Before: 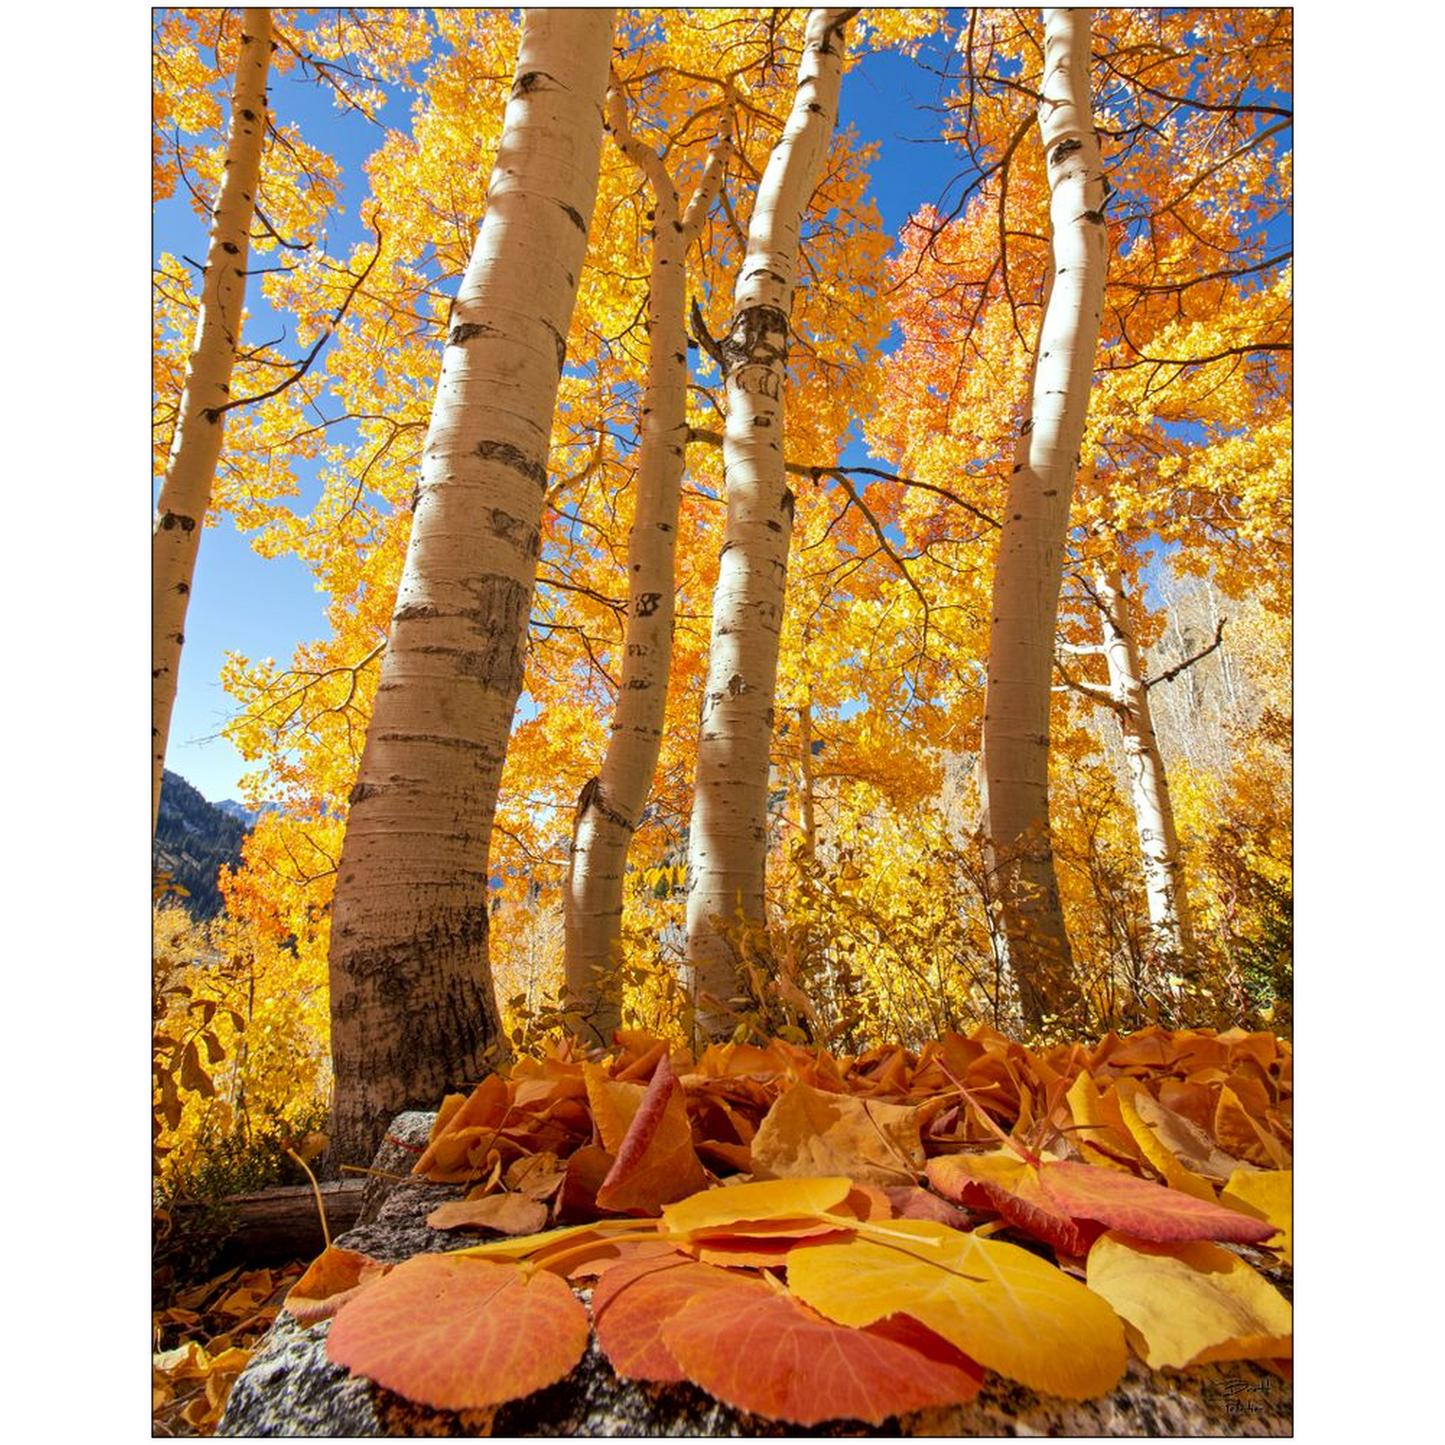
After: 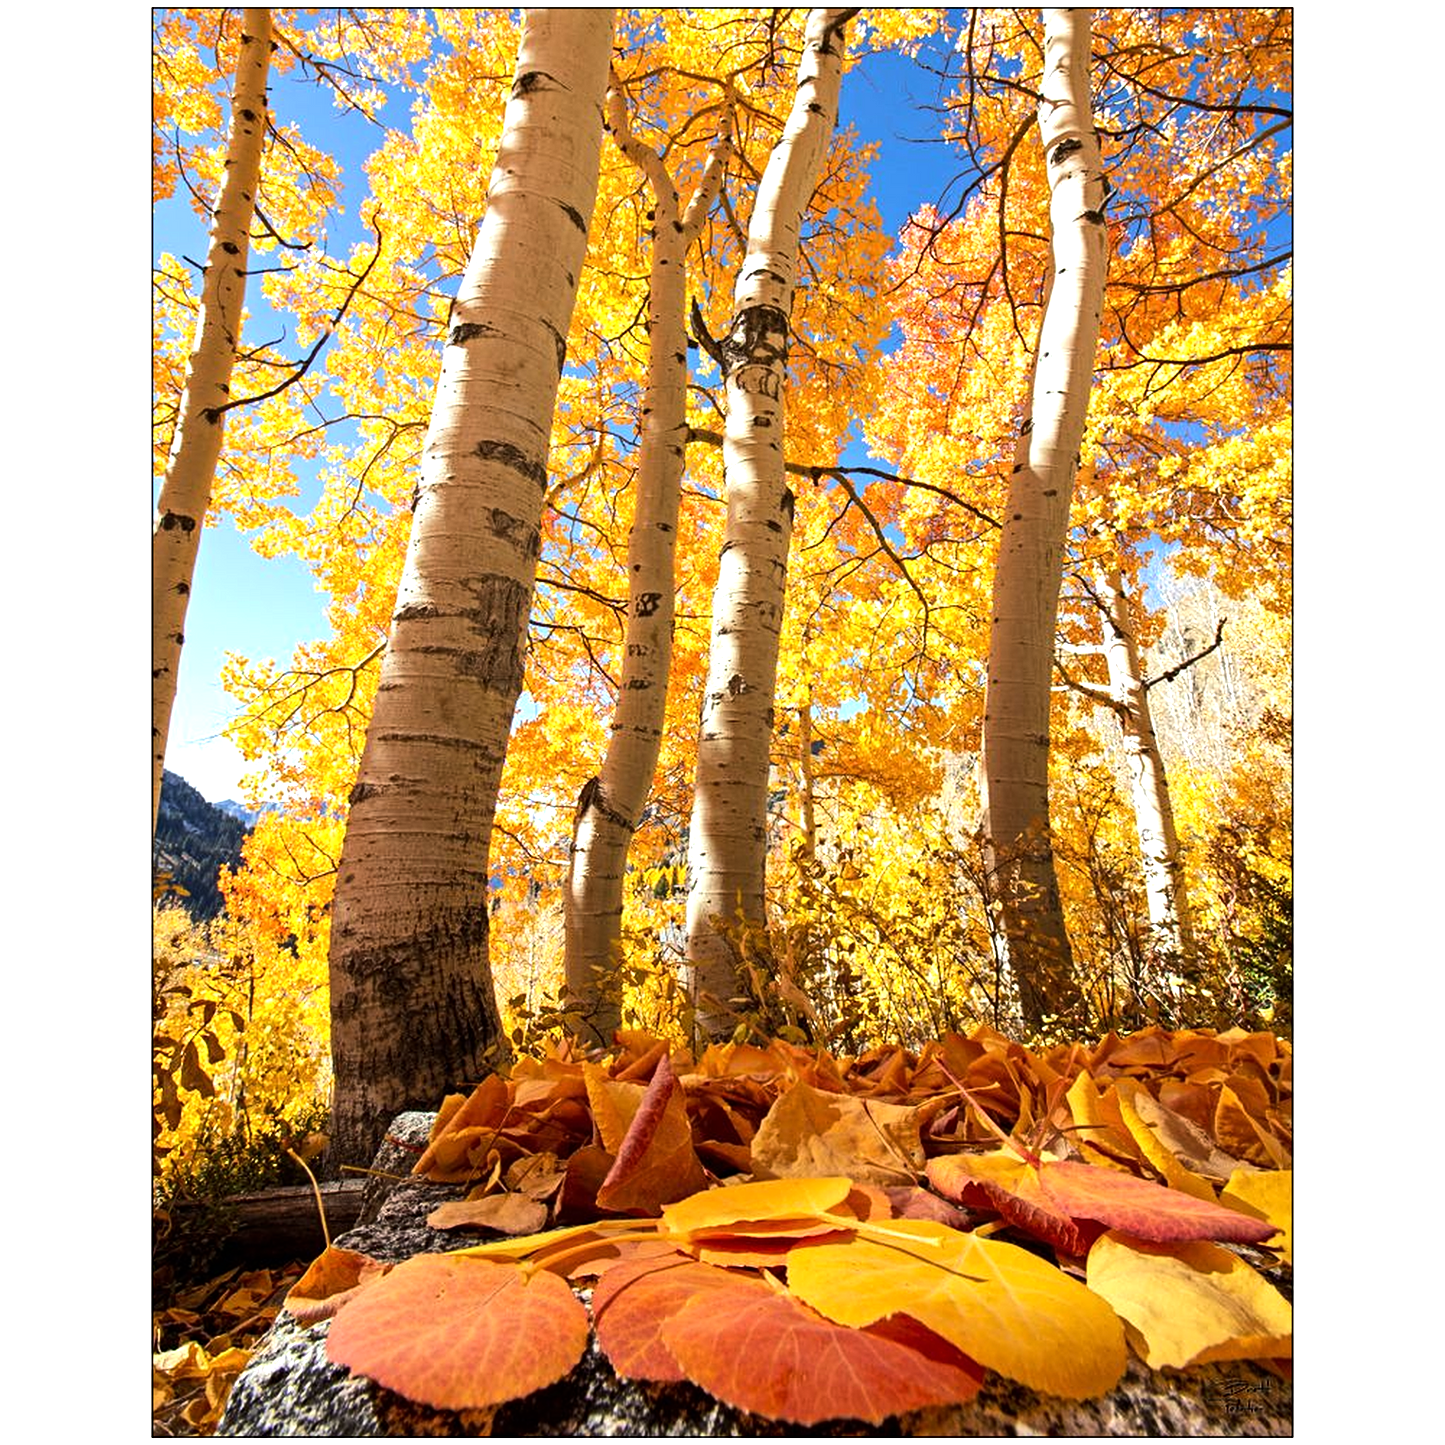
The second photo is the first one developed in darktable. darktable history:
tone equalizer: -8 EV -0.75 EV, -7 EV -0.7 EV, -6 EV -0.6 EV, -5 EV -0.4 EV, -3 EV 0.4 EV, -2 EV 0.6 EV, -1 EV 0.7 EV, +0 EV 0.75 EV, edges refinement/feathering 500, mask exposure compensation -1.57 EV, preserve details no
sharpen: amount 0.2
